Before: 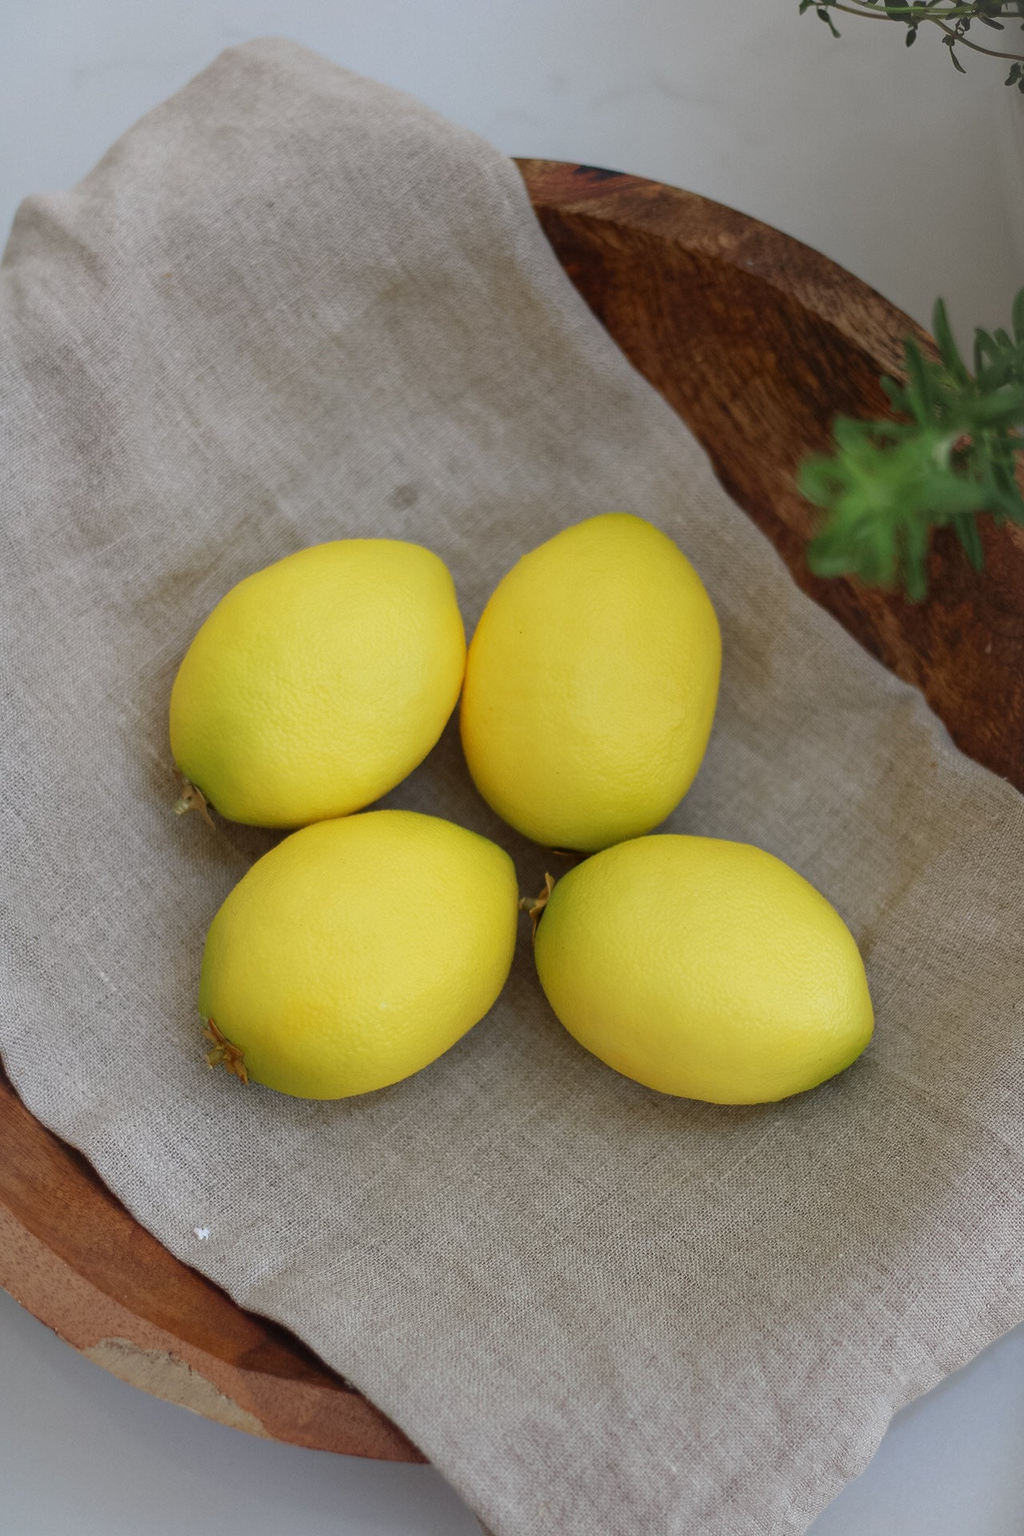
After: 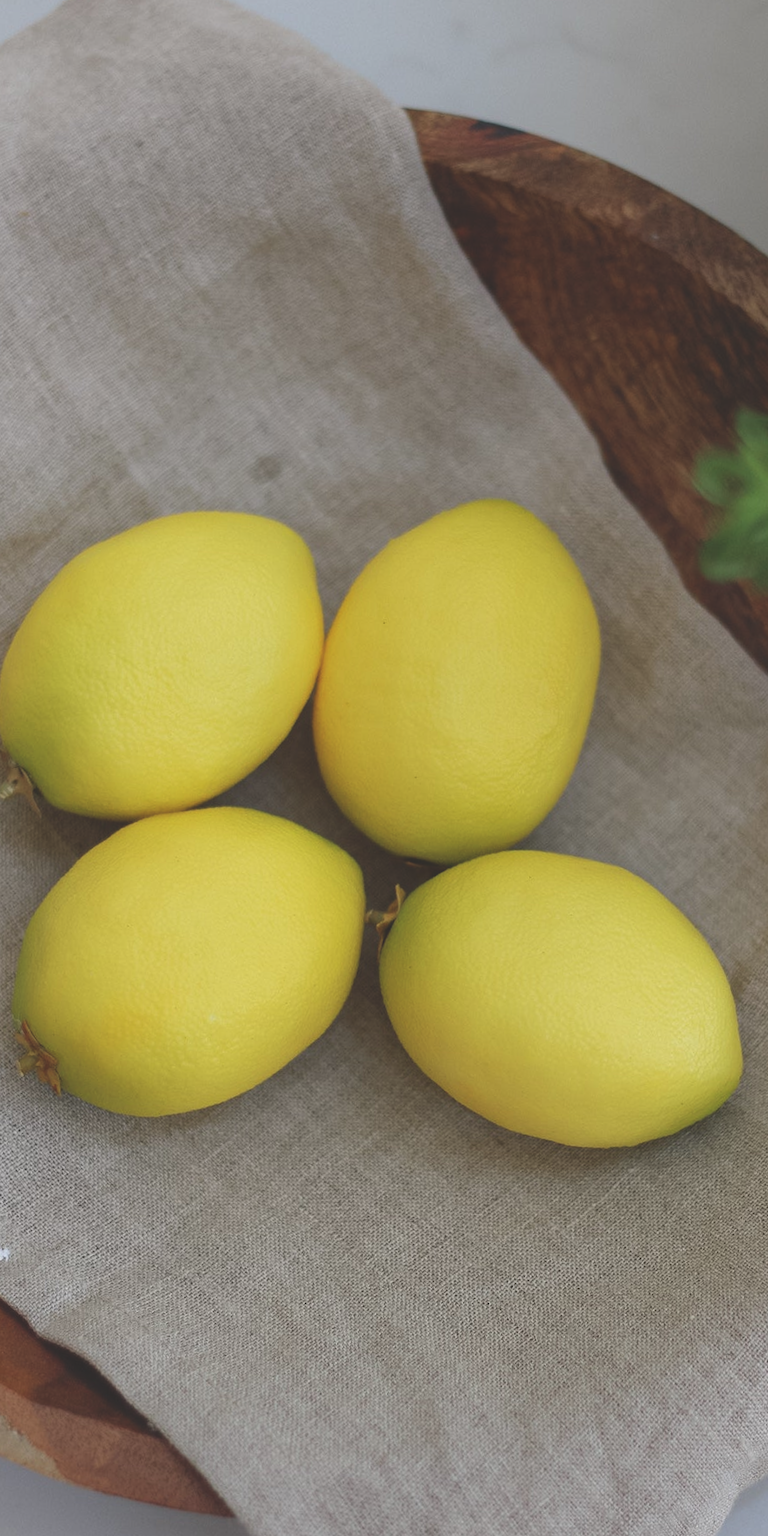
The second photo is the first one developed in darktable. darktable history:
crop and rotate: angle -3.27°, left 14.277%, top 0.028%, right 10.766%, bottom 0.028%
color balance: mode lift, gamma, gain (sRGB)
exposure: black level correction -0.025, exposure -0.117 EV, compensate highlight preservation false
